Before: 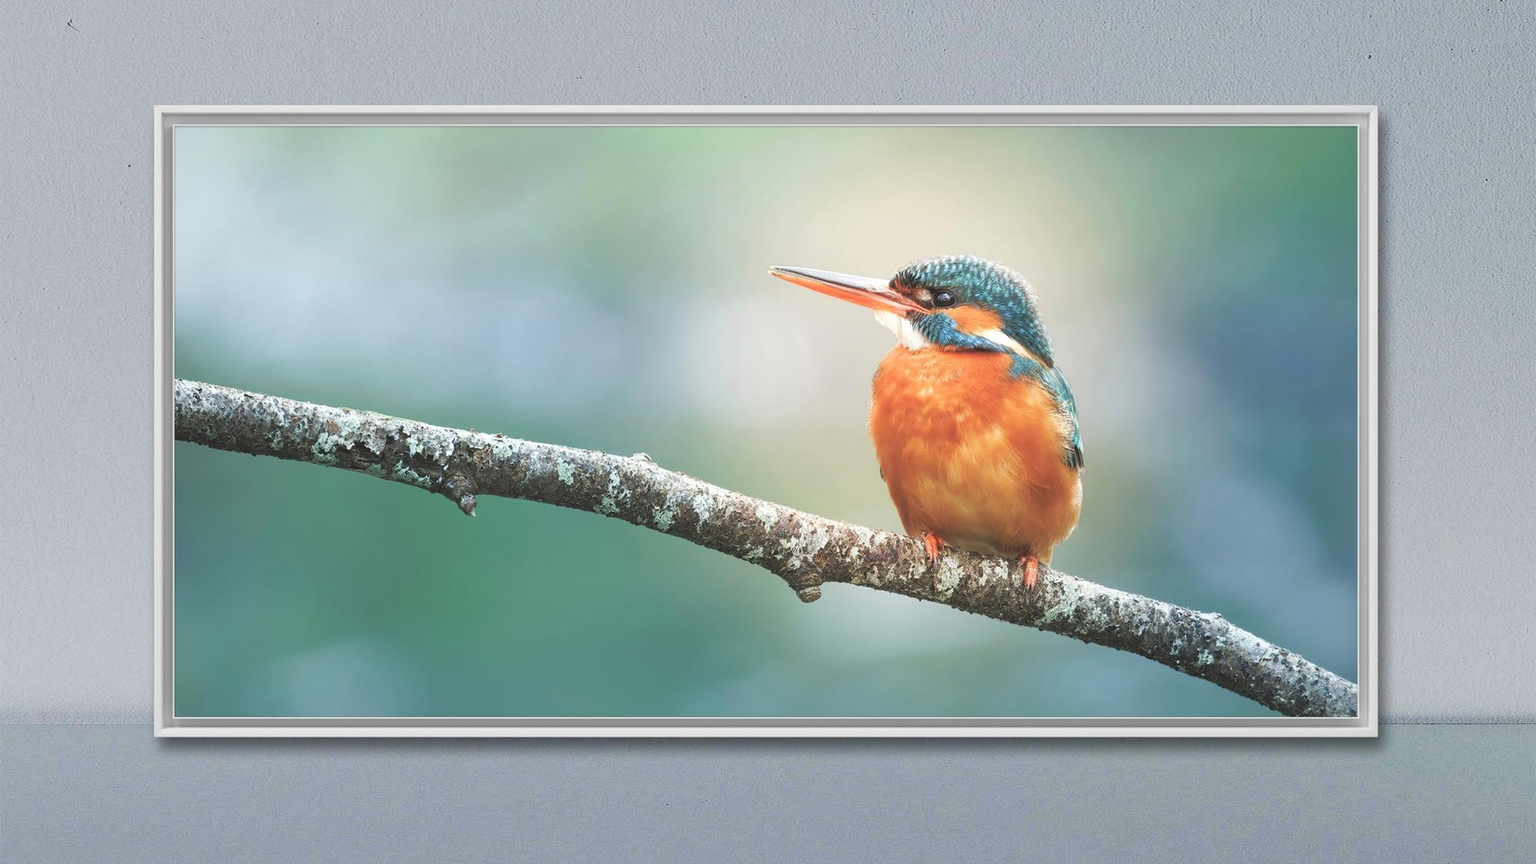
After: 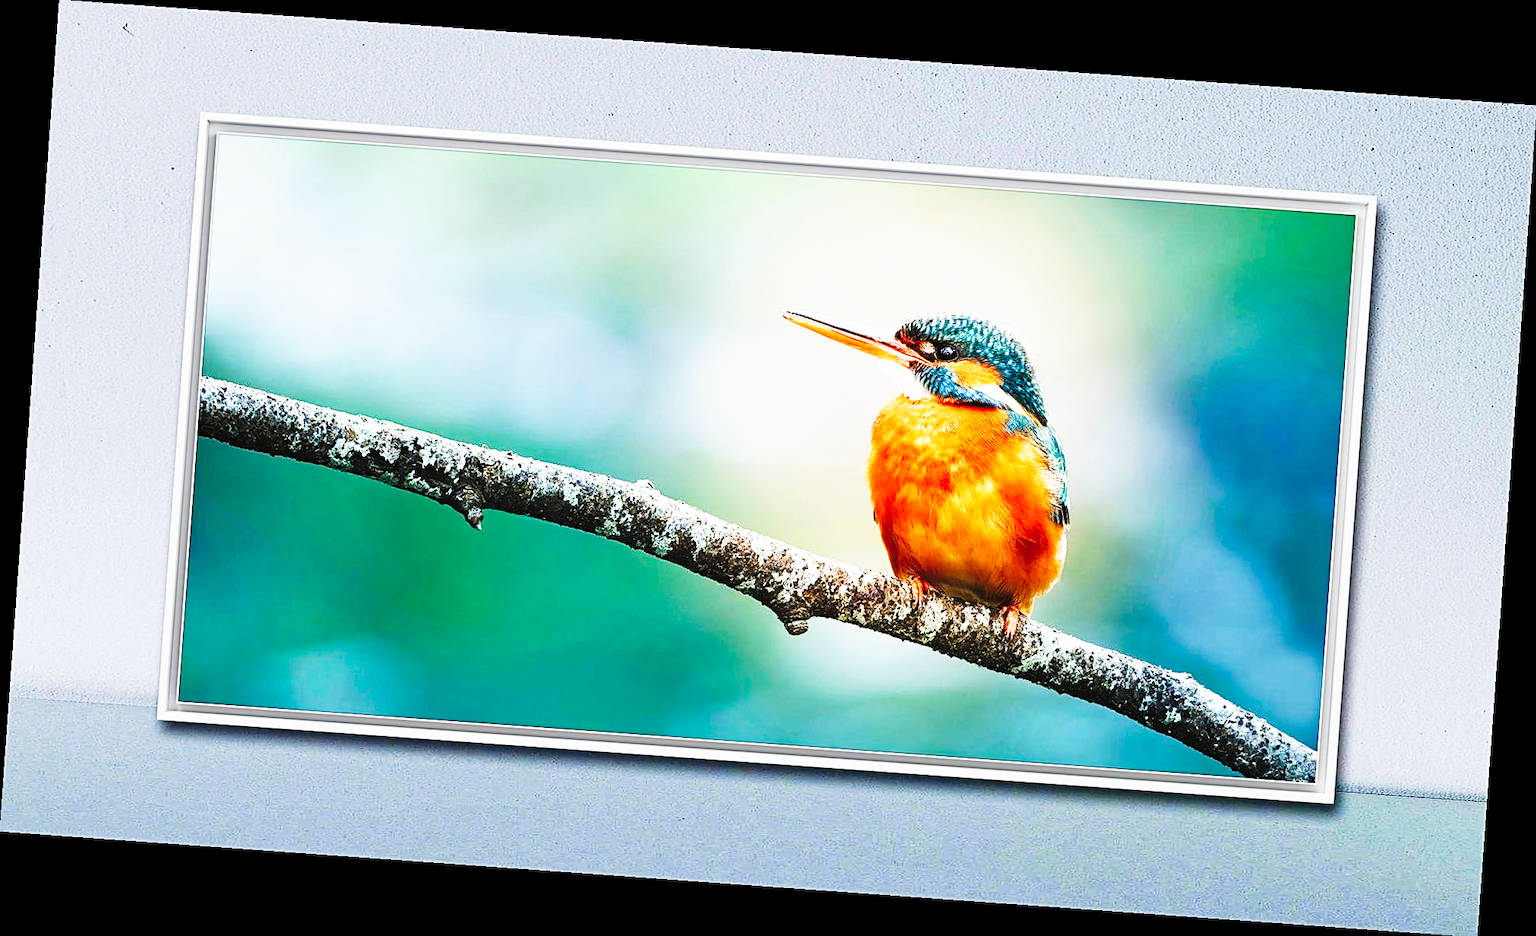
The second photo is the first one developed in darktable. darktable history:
tone curve: curves: ch0 [(0, 0) (0.003, 0.004) (0.011, 0.006) (0.025, 0.008) (0.044, 0.012) (0.069, 0.017) (0.1, 0.021) (0.136, 0.029) (0.177, 0.043) (0.224, 0.062) (0.277, 0.108) (0.335, 0.166) (0.399, 0.301) (0.468, 0.467) (0.543, 0.64) (0.623, 0.803) (0.709, 0.908) (0.801, 0.969) (0.898, 0.988) (1, 1)], preserve colors none
sharpen: on, module defaults
rotate and perspective: rotation 4.1°, automatic cropping off
haze removal: compatibility mode true, adaptive false
